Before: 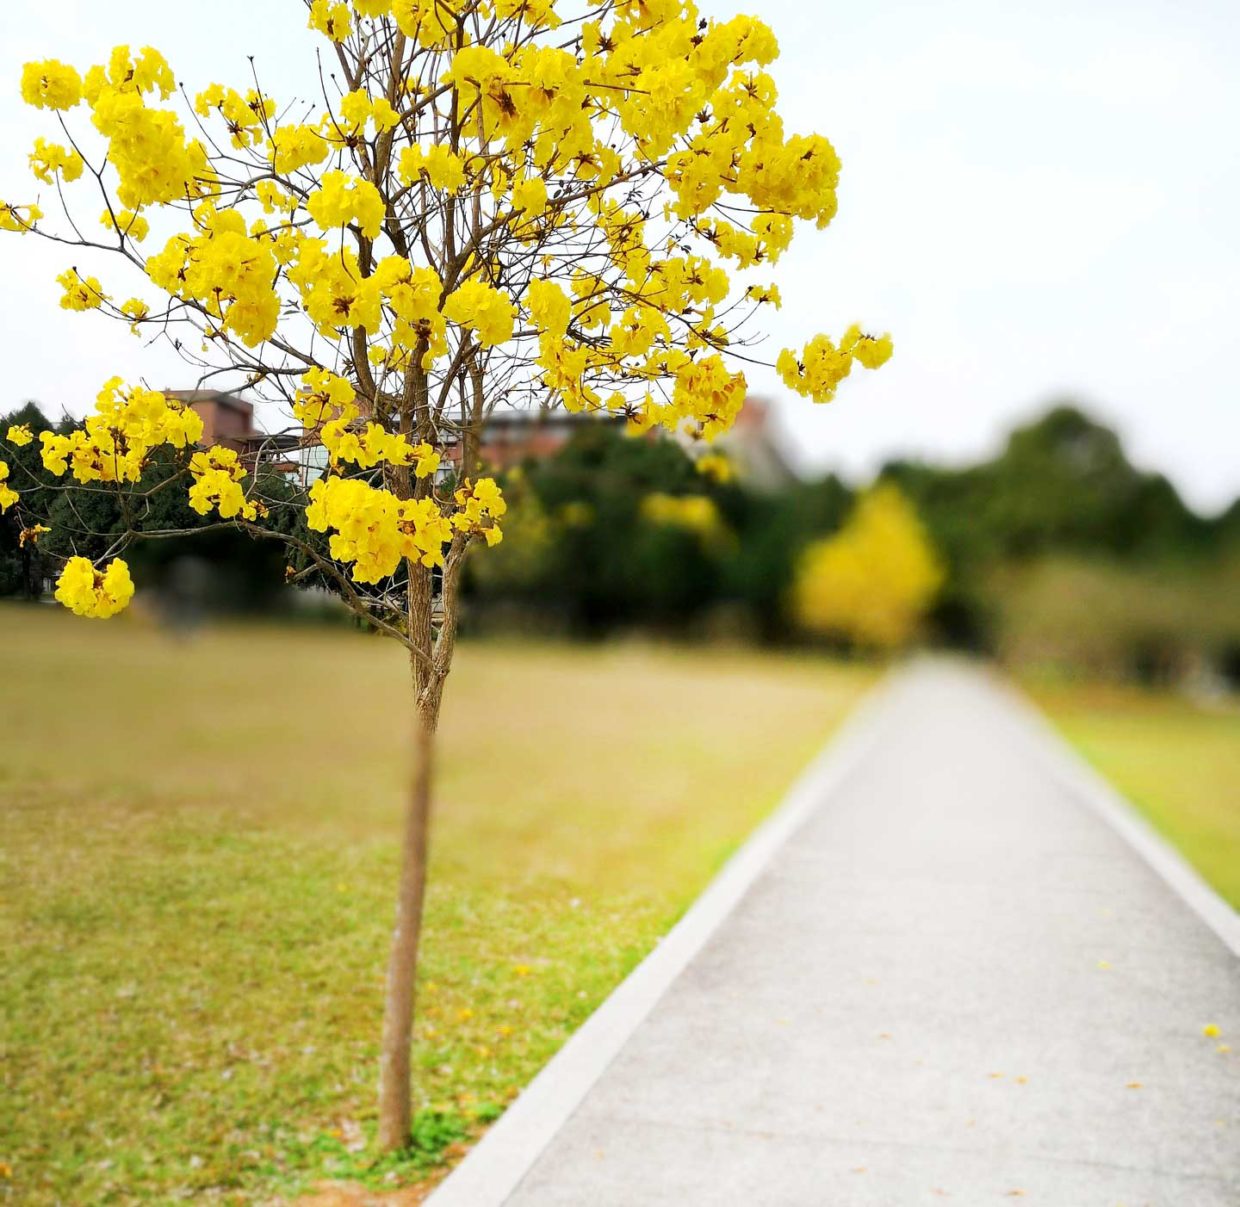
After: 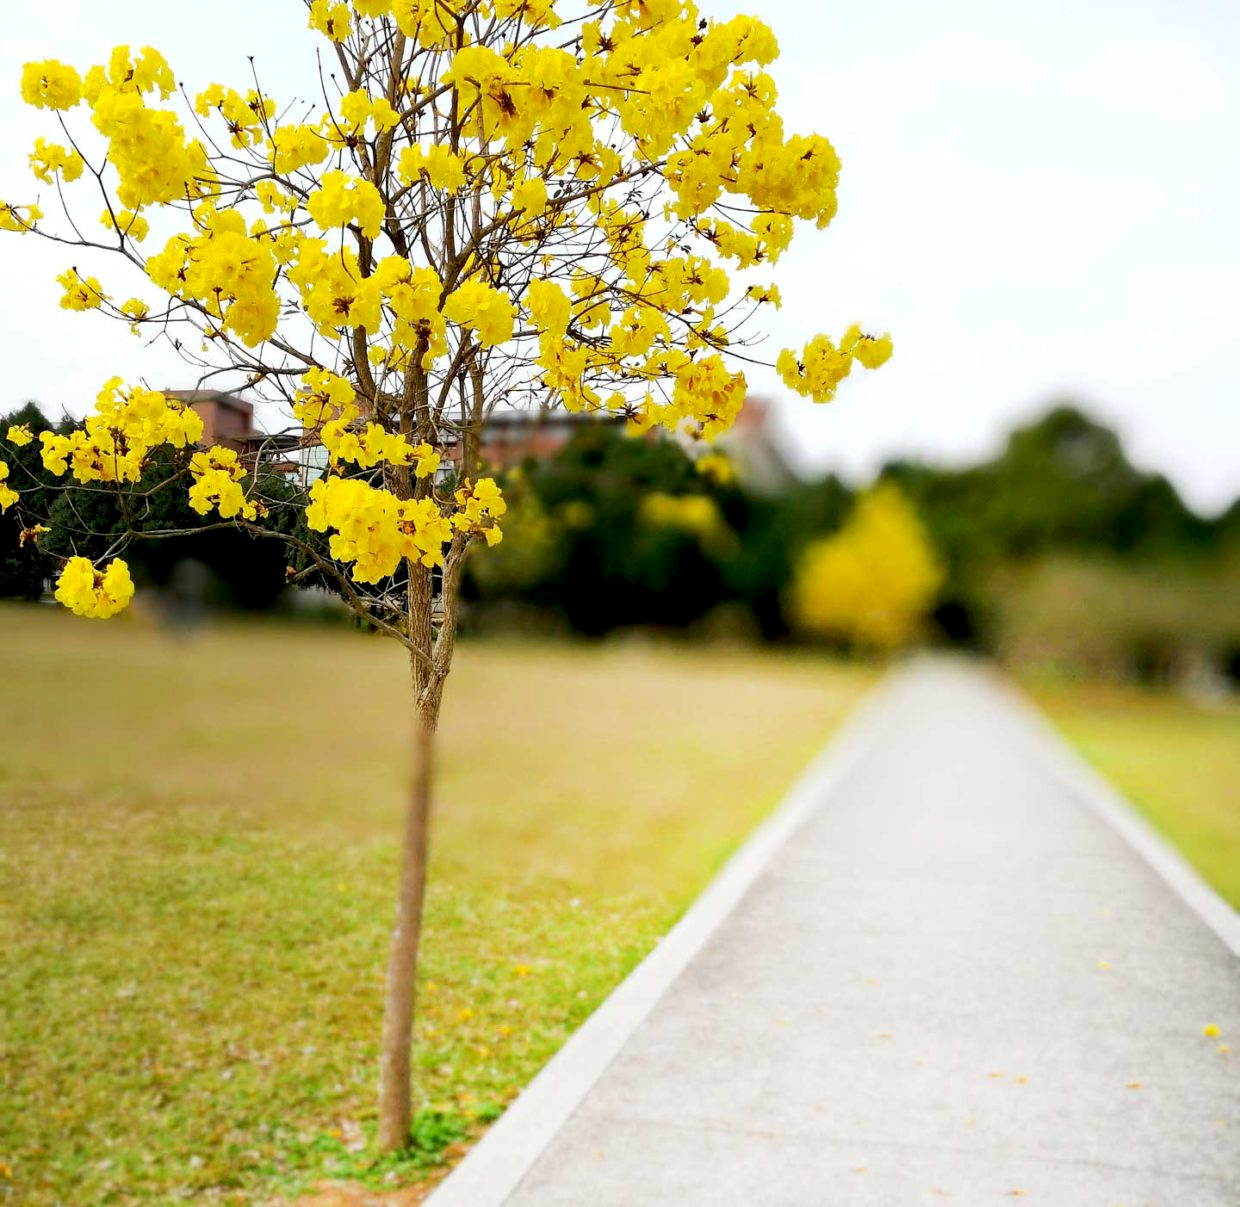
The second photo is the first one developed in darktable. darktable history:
exposure: black level correction 0.01, exposure 0.007 EV, compensate exposure bias true, compensate highlight preservation false
